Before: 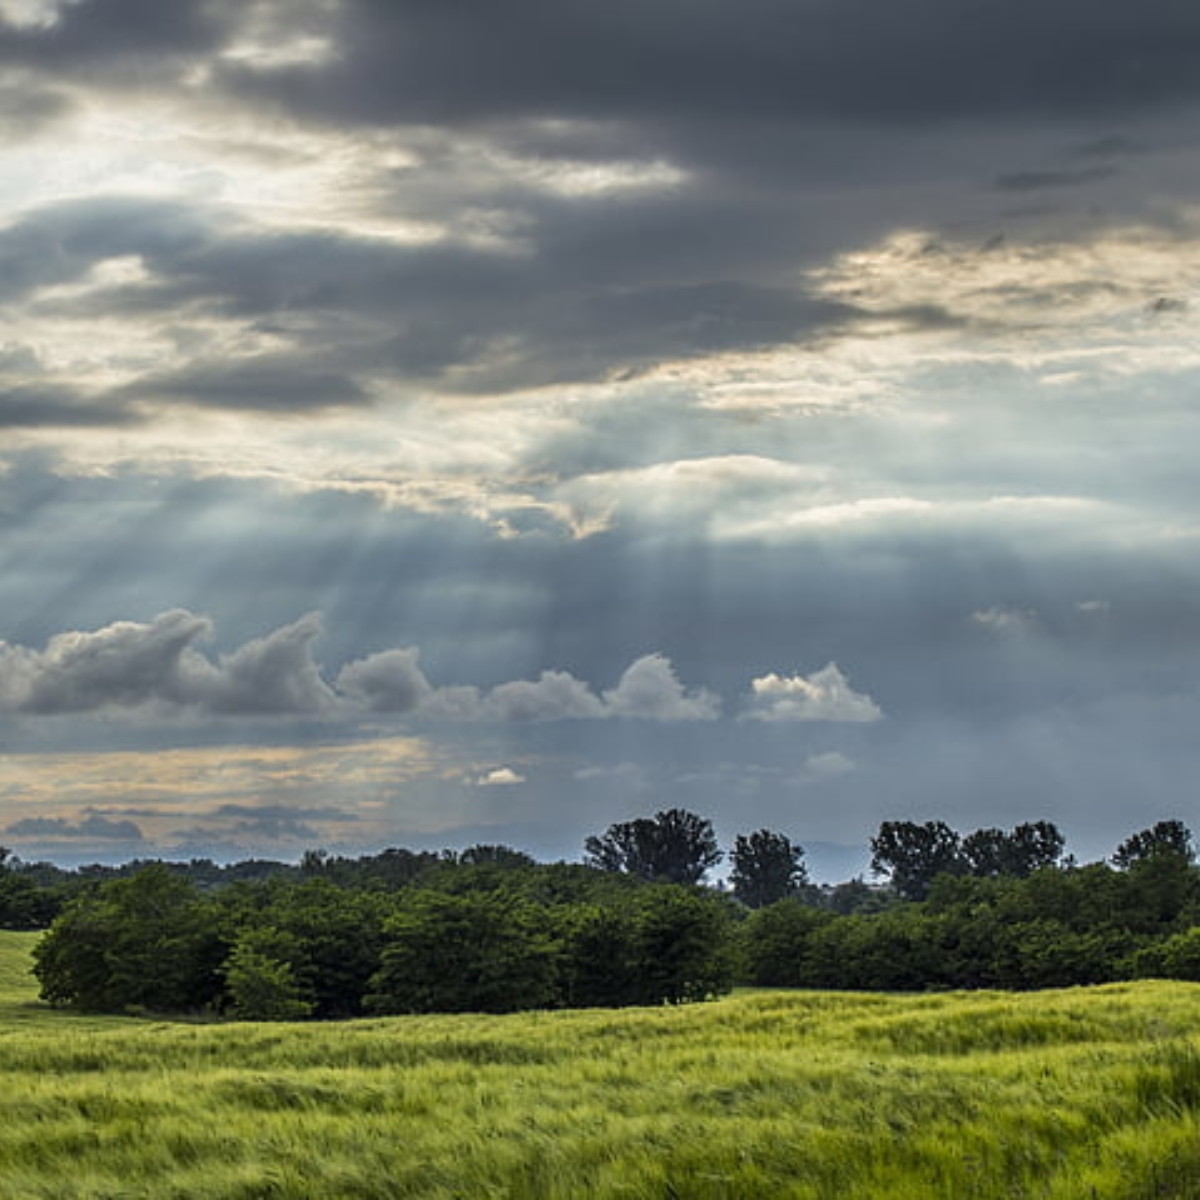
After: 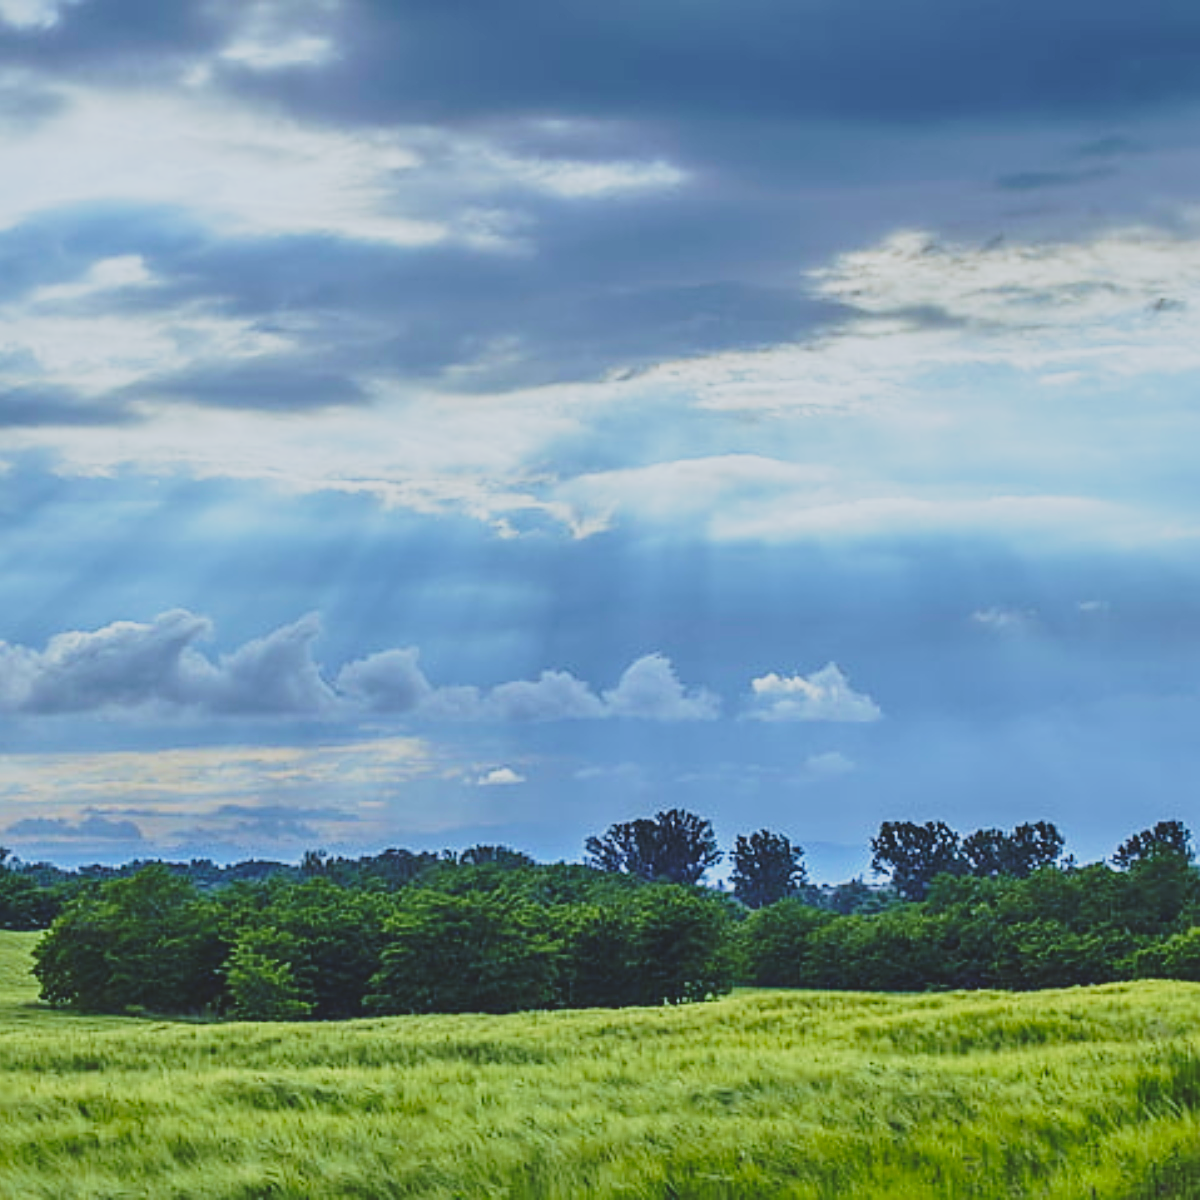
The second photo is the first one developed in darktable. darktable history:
white balance: red 0.98, blue 1.034
contrast brightness saturation: contrast -0.28
sharpen: on, module defaults
color calibration: illuminant as shot in camera, x 0.378, y 0.381, temperature 4093.13 K, saturation algorithm version 1 (2020)
velvia: on, module defaults
base curve: curves: ch0 [(0, 0) (0.028, 0.03) (0.121, 0.232) (0.46, 0.748) (0.859, 0.968) (1, 1)], preserve colors none
